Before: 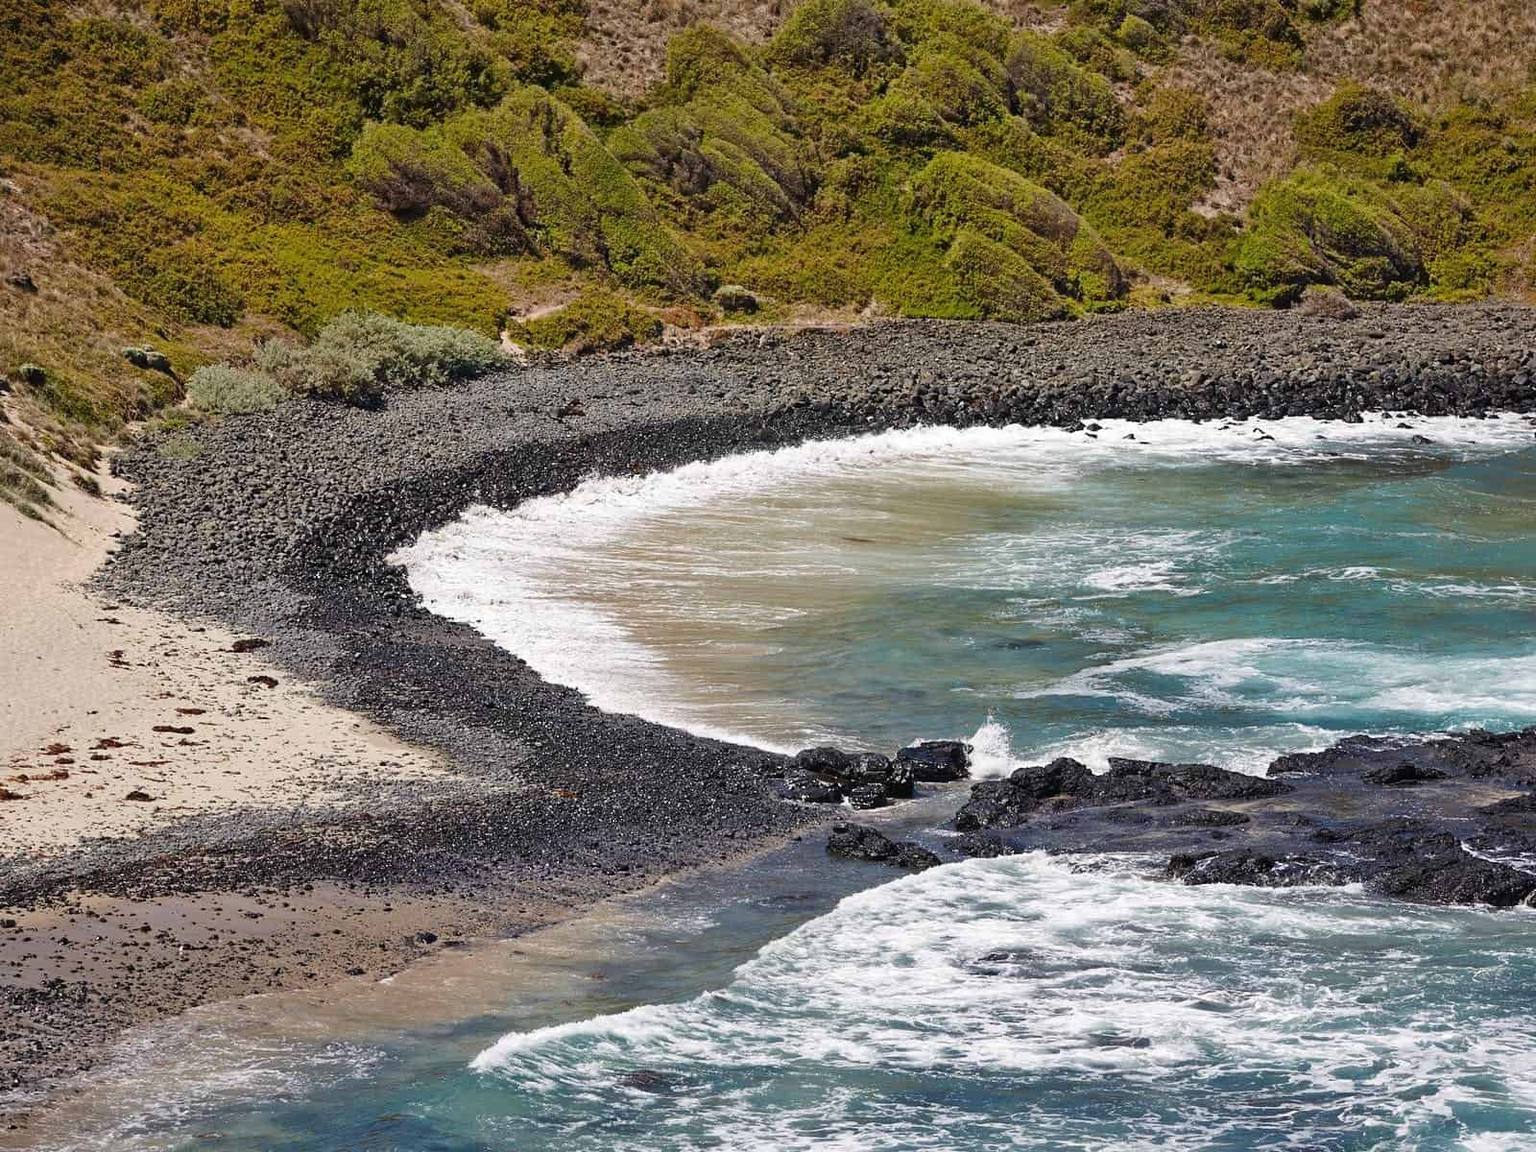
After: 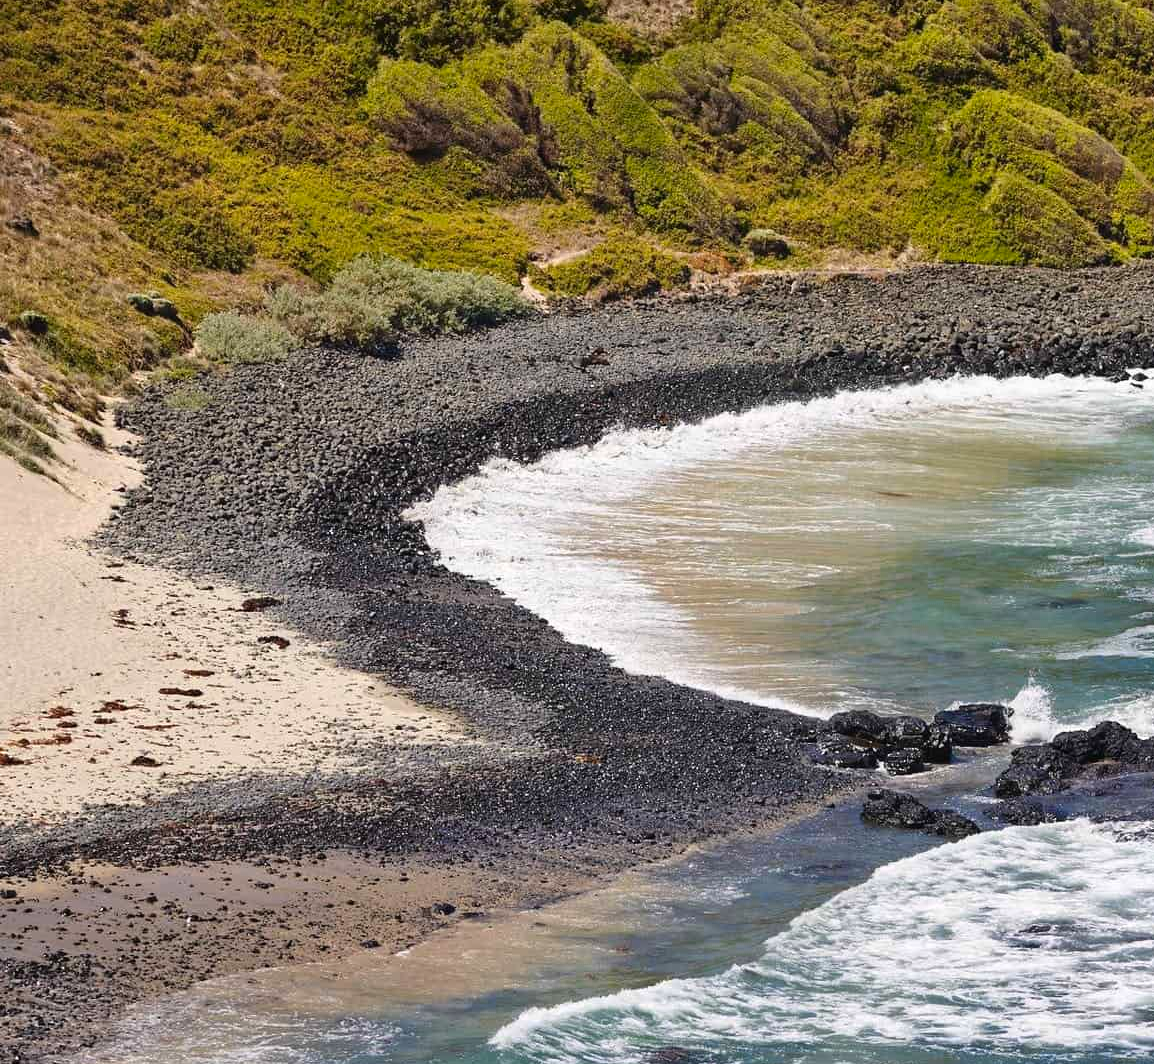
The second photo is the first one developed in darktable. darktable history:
crop: top 5.738%, right 27.856%, bottom 5.52%
color zones: curves: ch0 [(0.099, 0.624) (0.257, 0.596) (0.384, 0.376) (0.529, 0.492) (0.697, 0.564) (0.768, 0.532) (0.908, 0.644)]; ch1 [(0.112, 0.564) (0.254, 0.612) (0.432, 0.676) (0.592, 0.456) (0.743, 0.684) (0.888, 0.536)]; ch2 [(0.25, 0.5) (0.469, 0.36) (0.75, 0.5)]
local contrast: mode bilateral grid, contrast 99, coarseness 99, detail 91%, midtone range 0.2
